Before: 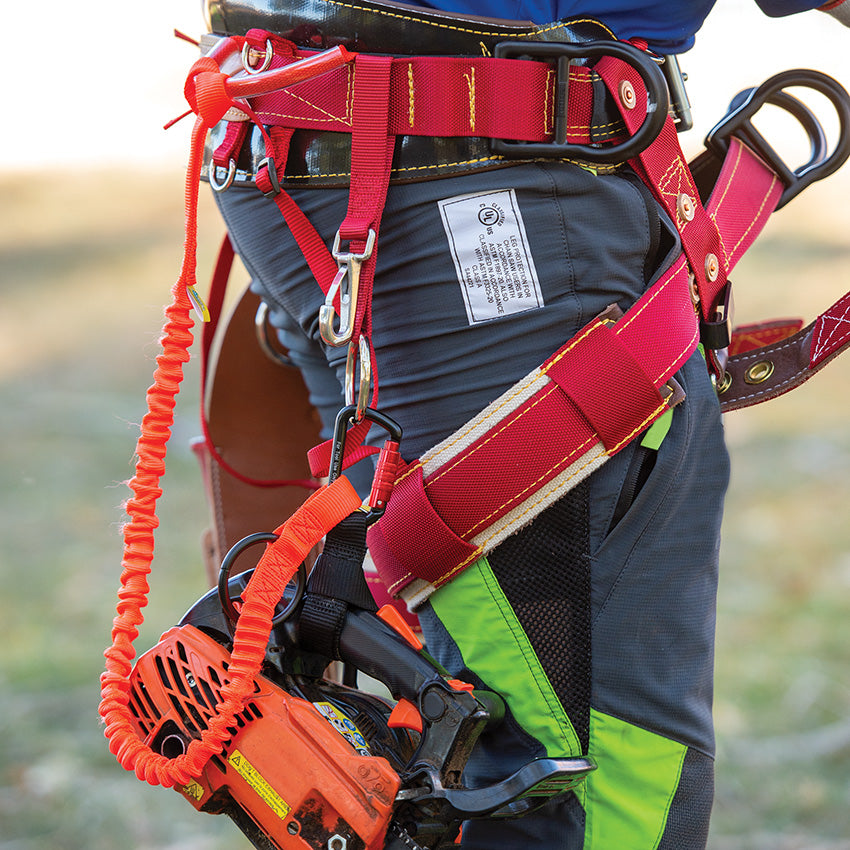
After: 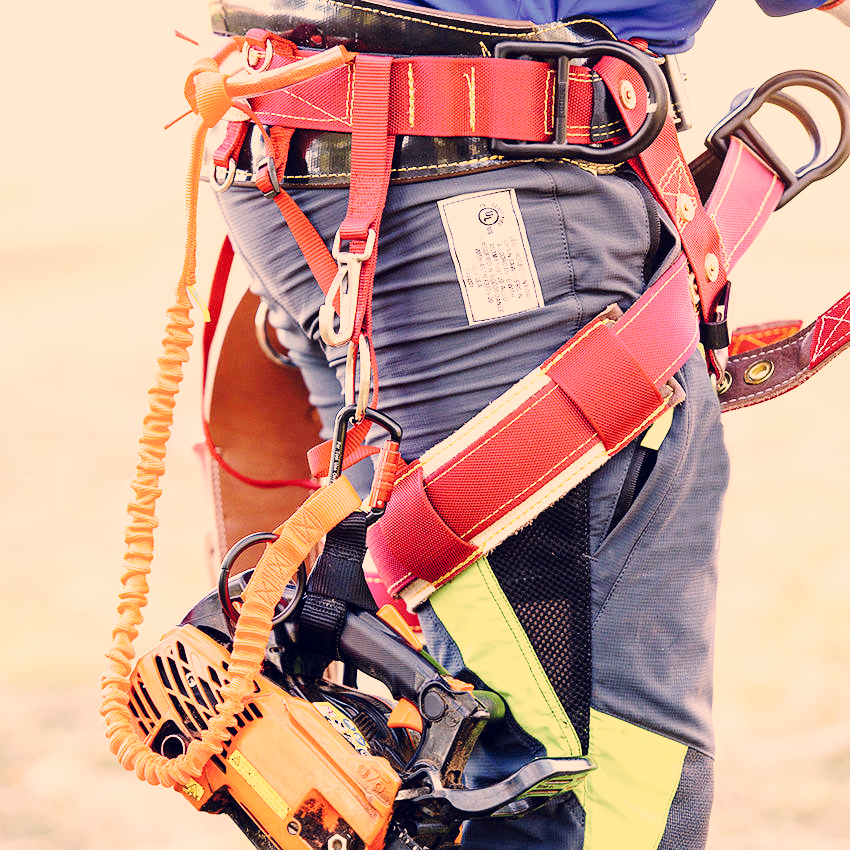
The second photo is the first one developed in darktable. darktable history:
exposure: exposure 0.607 EV, compensate highlight preservation false
base curve: curves: ch0 [(0, 0.003) (0.001, 0.002) (0.006, 0.004) (0.02, 0.022) (0.048, 0.086) (0.094, 0.234) (0.162, 0.431) (0.258, 0.629) (0.385, 0.8) (0.548, 0.918) (0.751, 0.988) (1, 1)], preserve colors none
color correction: highlights a* 19.92, highlights b* 27.71, shadows a* 3.46, shadows b* -16.86, saturation 0.726
tone curve: curves: ch0 [(0, 0) (0.068, 0.031) (0.175, 0.132) (0.337, 0.304) (0.498, 0.511) (0.748, 0.762) (0.993, 0.954)]; ch1 [(0, 0) (0.294, 0.184) (0.359, 0.34) (0.362, 0.35) (0.43, 0.41) (0.469, 0.453) (0.495, 0.489) (0.54, 0.563) (0.612, 0.641) (1, 1)]; ch2 [(0, 0) (0.431, 0.419) (0.495, 0.502) (0.524, 0.534) (0.557, 0.56) (0.634, 0.654) (0.728, 0.722) (1, 1)], preserve colors none
